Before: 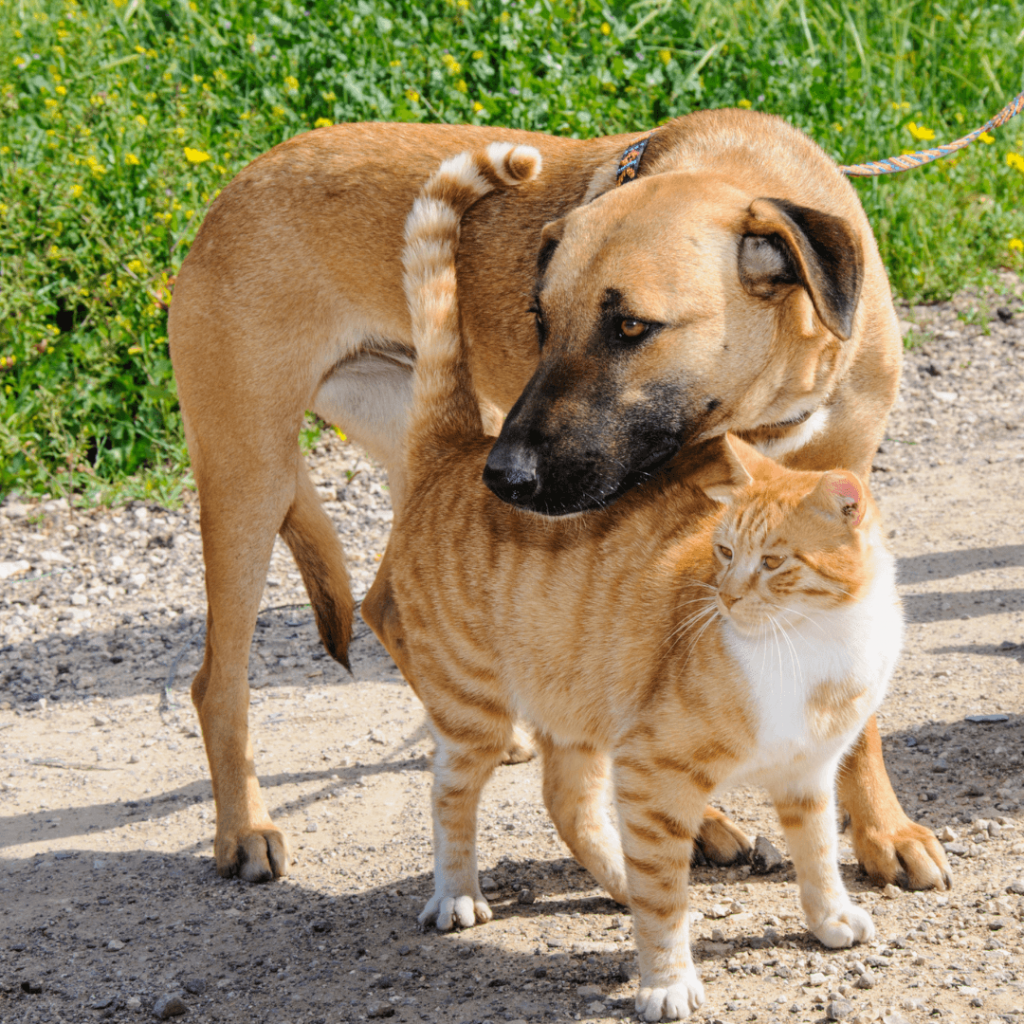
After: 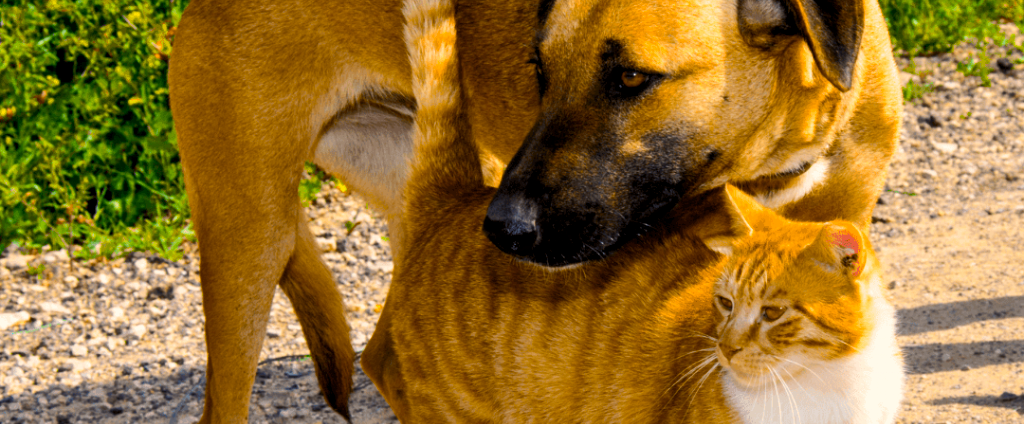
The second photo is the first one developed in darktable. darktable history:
color balance rgb: highlights gain › chroma 3.081%, highlights gain › hue 71.41°, global offset › luminance -0.88%, linear chroma grading › highlights 99.633%, linear chroma grading › global chroma 23.664%, perceptual saturation grading › global saturation 20%, perceptual saturation grading › highlights -25.014%, perceptual saturation grading › shadows 24.879%, perceptual brilliance grading › highlights 4.267%, perceptual brilliance grading › mid-tones -18.667%, perceptual brilliance grading › shadows -41.869%
crop and rotate: top 24.355%, bottom 34.216%
